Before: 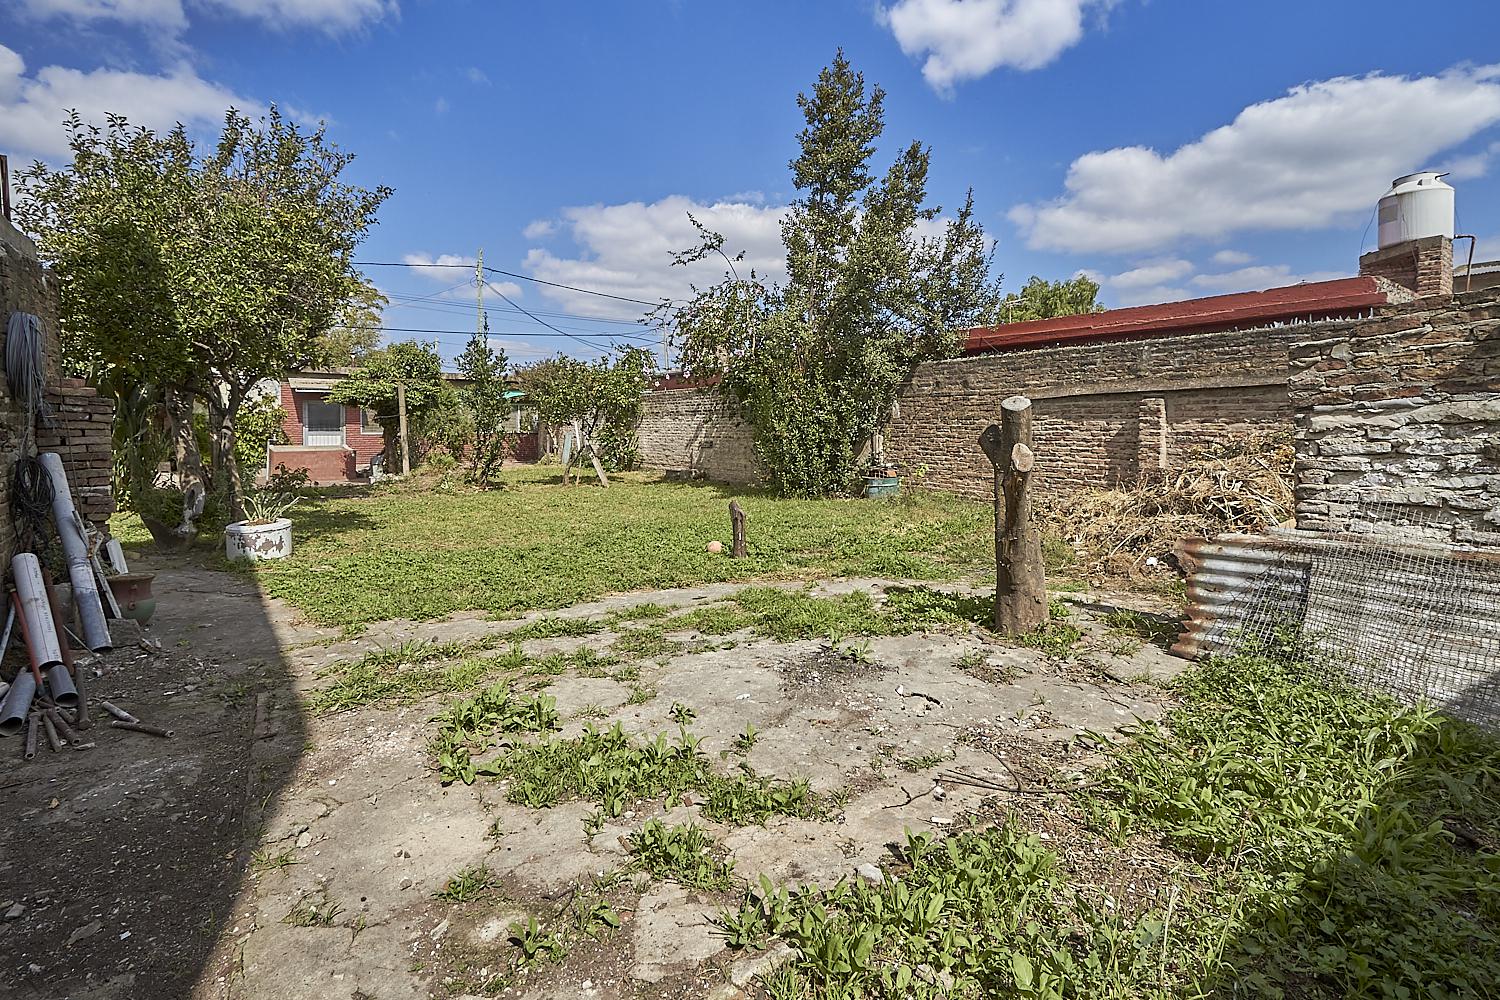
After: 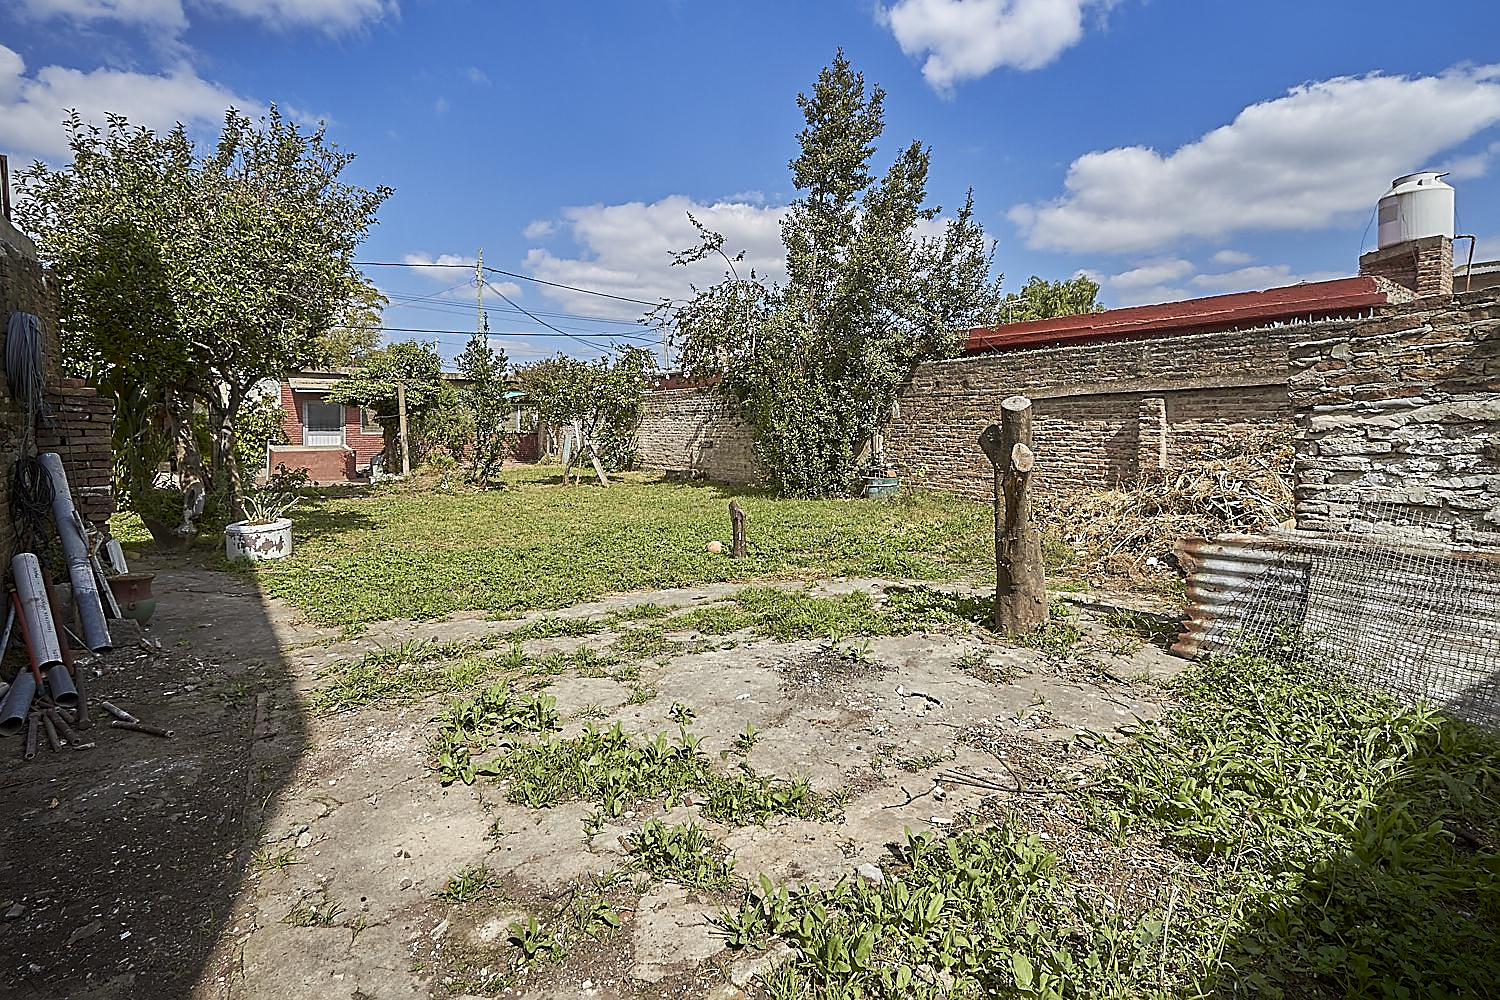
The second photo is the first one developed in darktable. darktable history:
shadows and highlights: shadows -69.23, highlights 34.32, soften with gaussian
sharpen: on, module defaults
